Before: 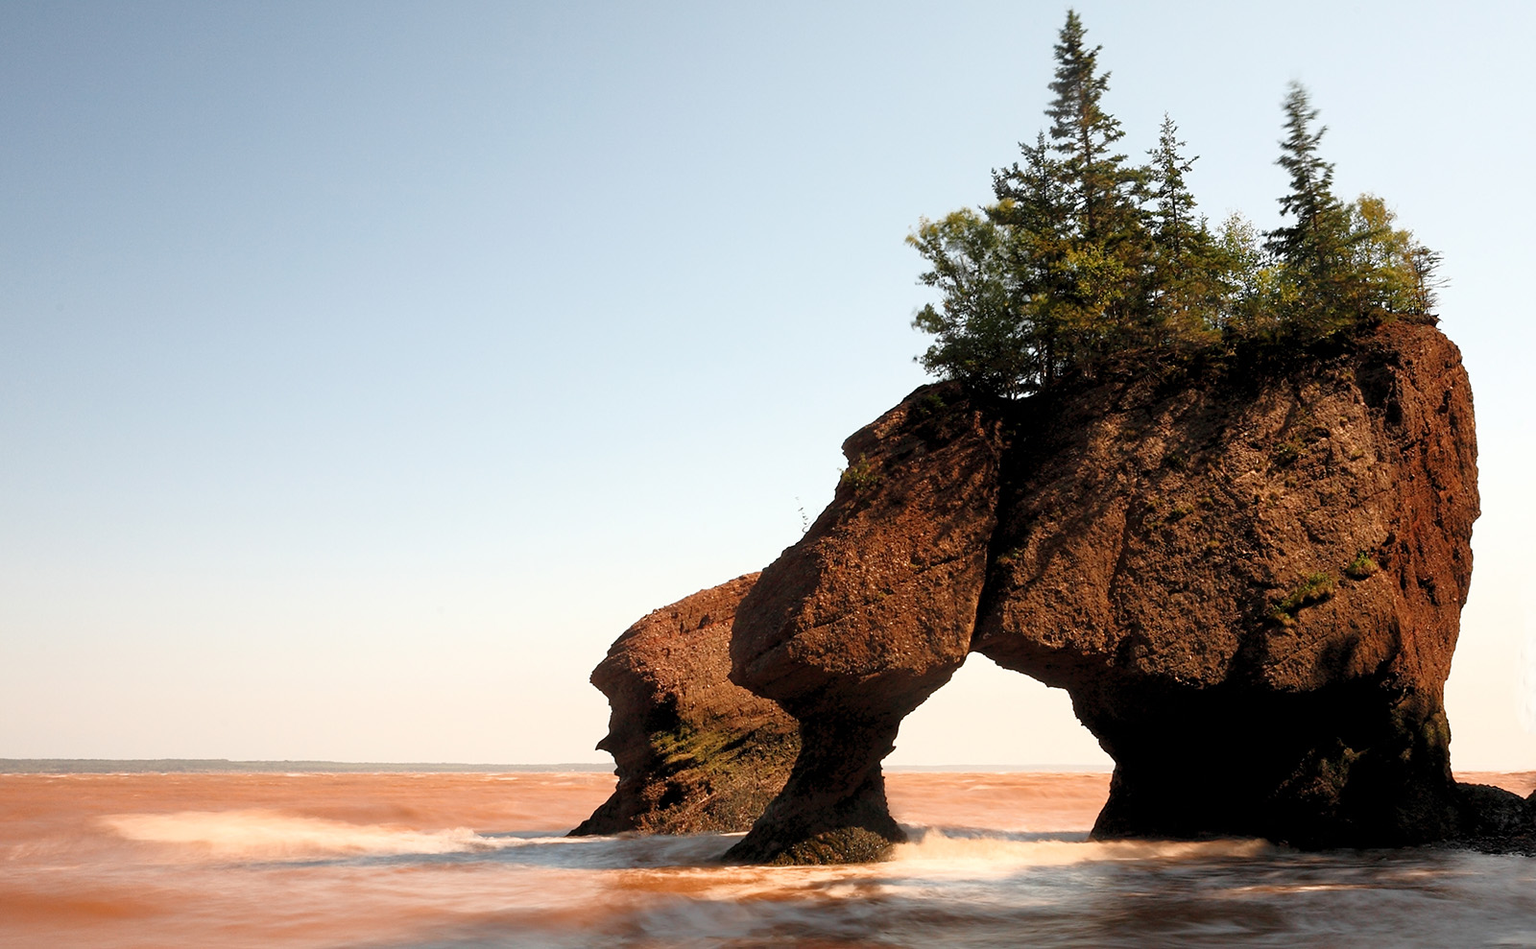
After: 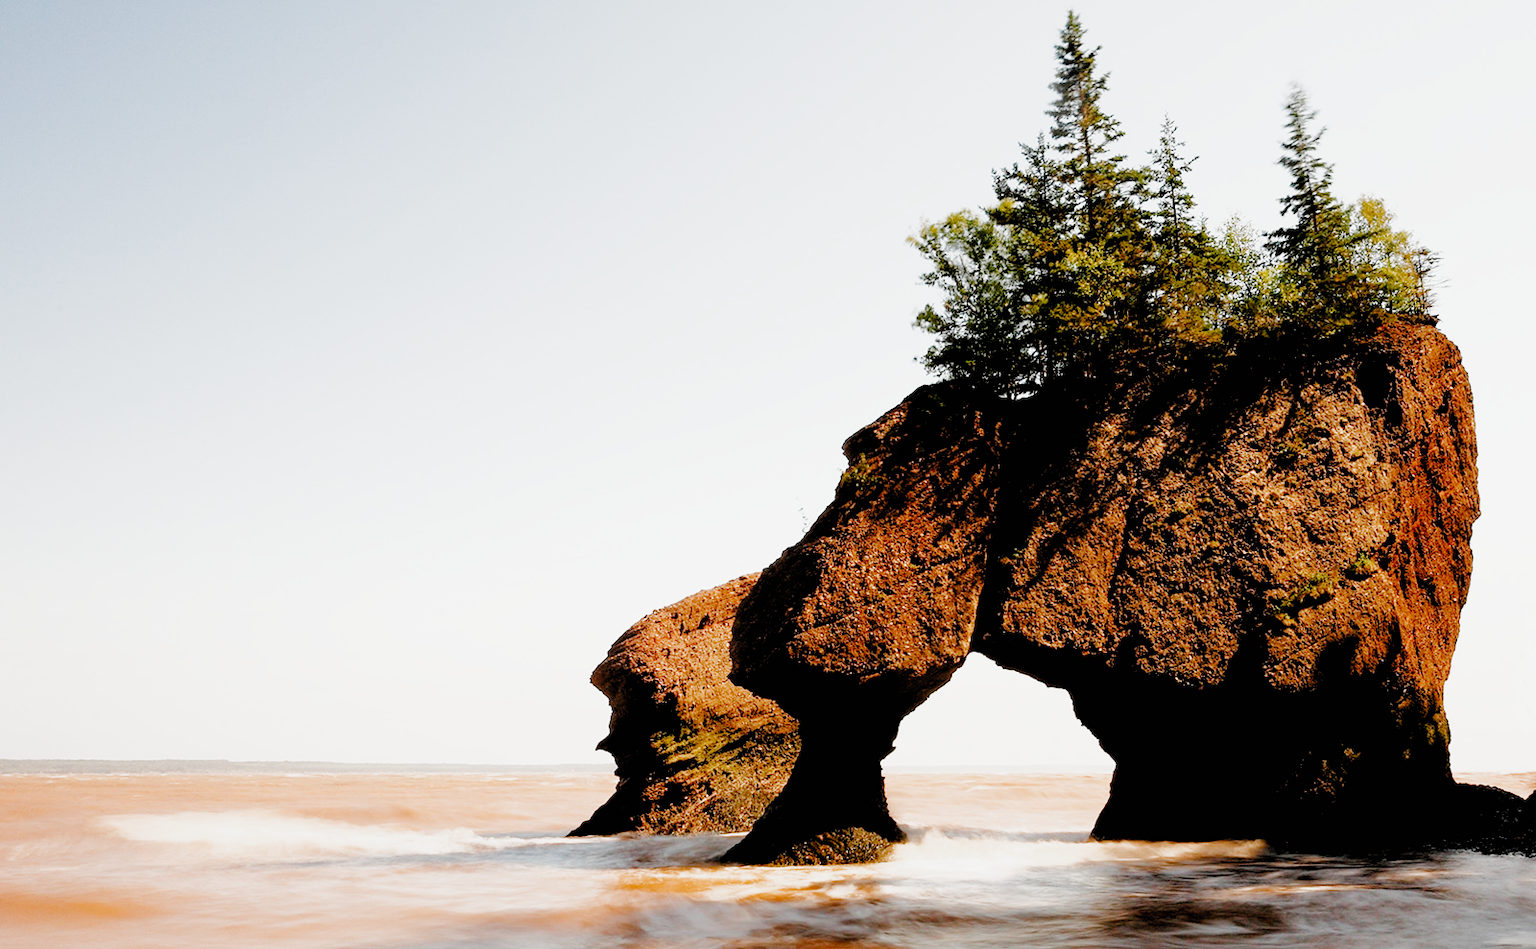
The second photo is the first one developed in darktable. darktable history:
exposure: black level correction 0.001, exposure 1.129 EV, compensate exposure bias true, compensate highlight preservation false
filmic rgb: black relative exposure -2.85 EV, white relative exposure 4.56 EV, hardness 1.77, contrast 1.25, preserve chrominance no, color science v5 (2021)
